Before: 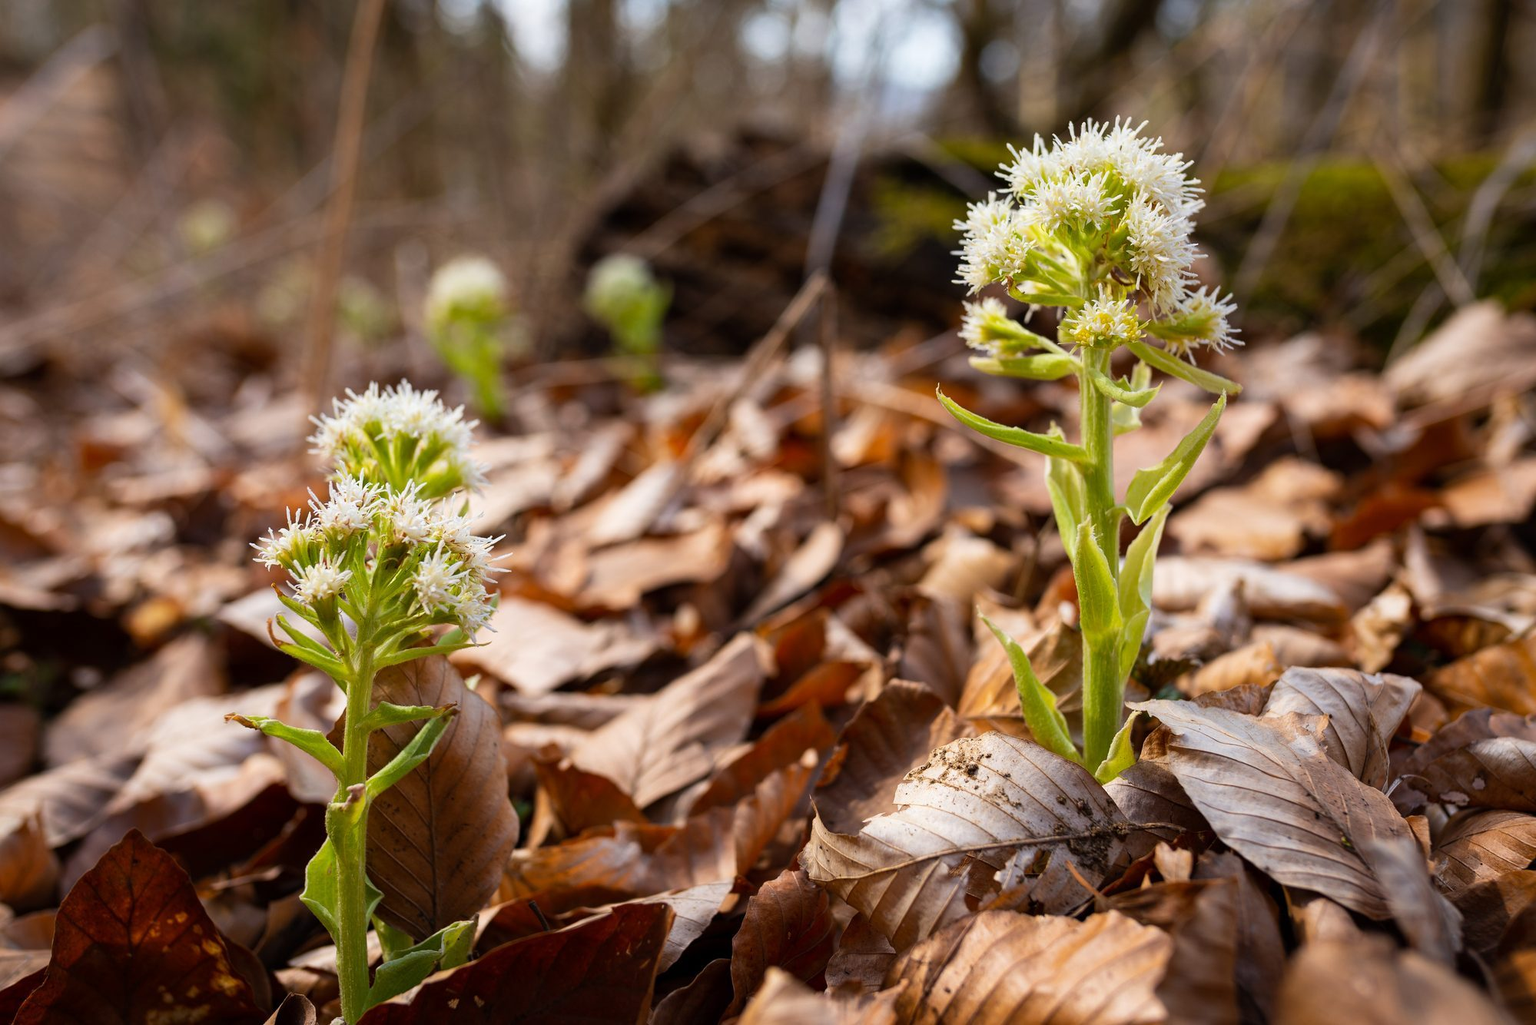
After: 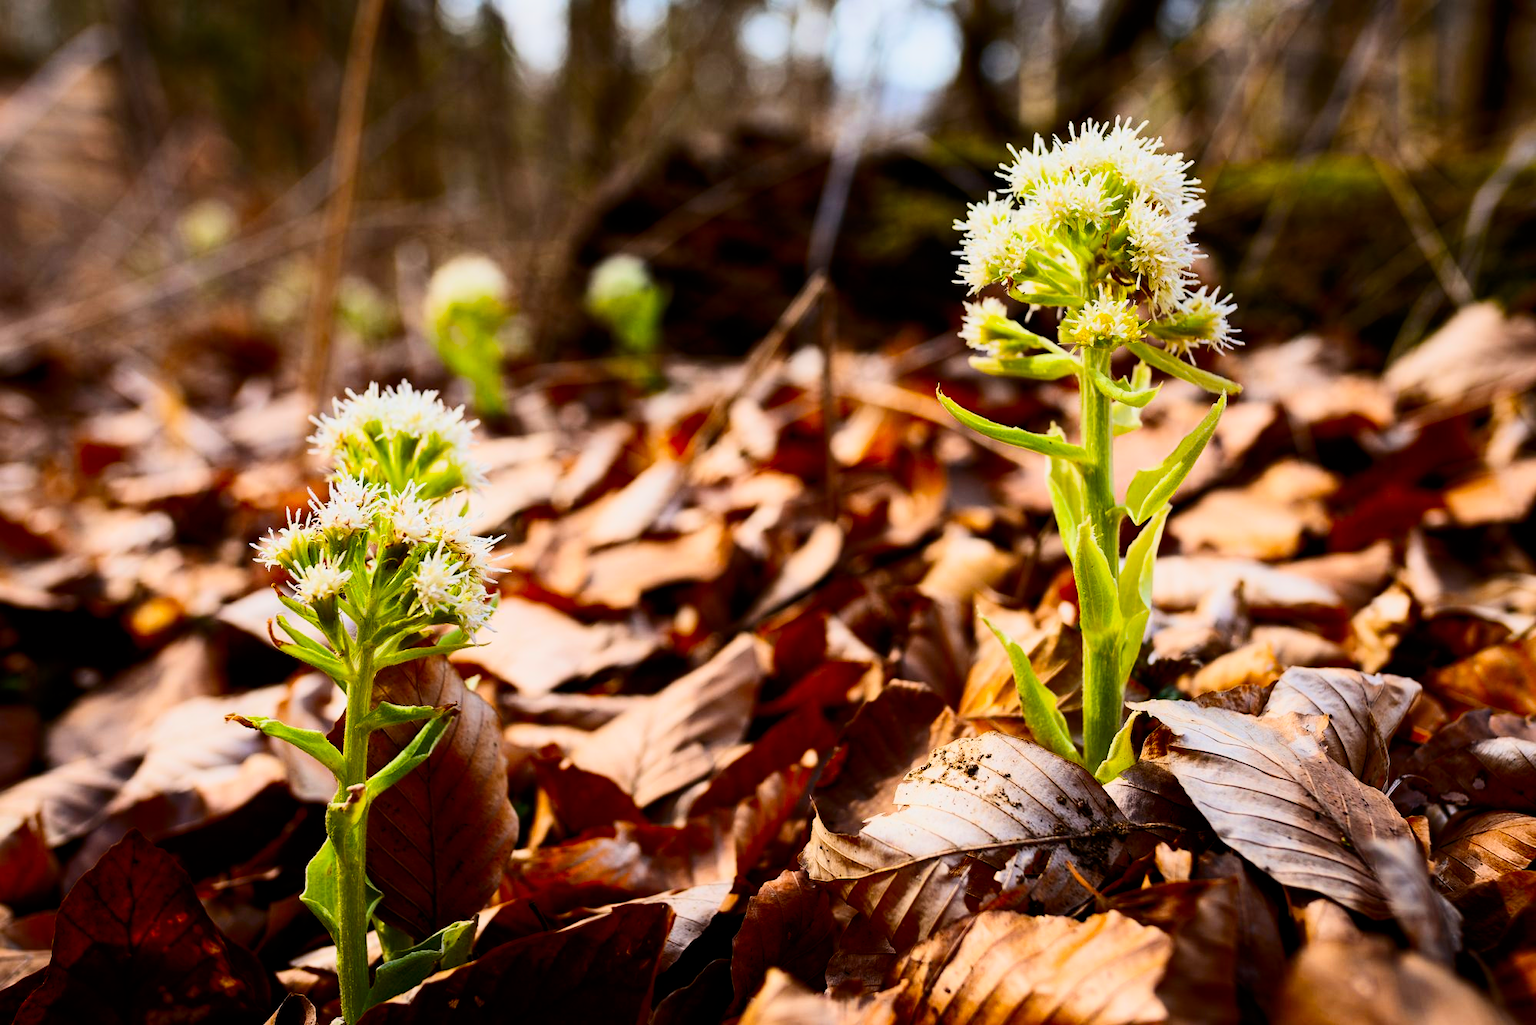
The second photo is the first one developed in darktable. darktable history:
filmic rgb: black relative exposure -7.75 EV, white relative exposure 4.4 EV, threshold 3 EV, hardness 3.76, latitude 38.11%, contrast 0.966, highlights saturation mix 10%, shadows ↔ highlights balance 4.59%, color science v4 (2020), enable highlight reconstruction true
contrast brightness saturation: contrast 0.4, brightness 0.05, saturation 0.25
